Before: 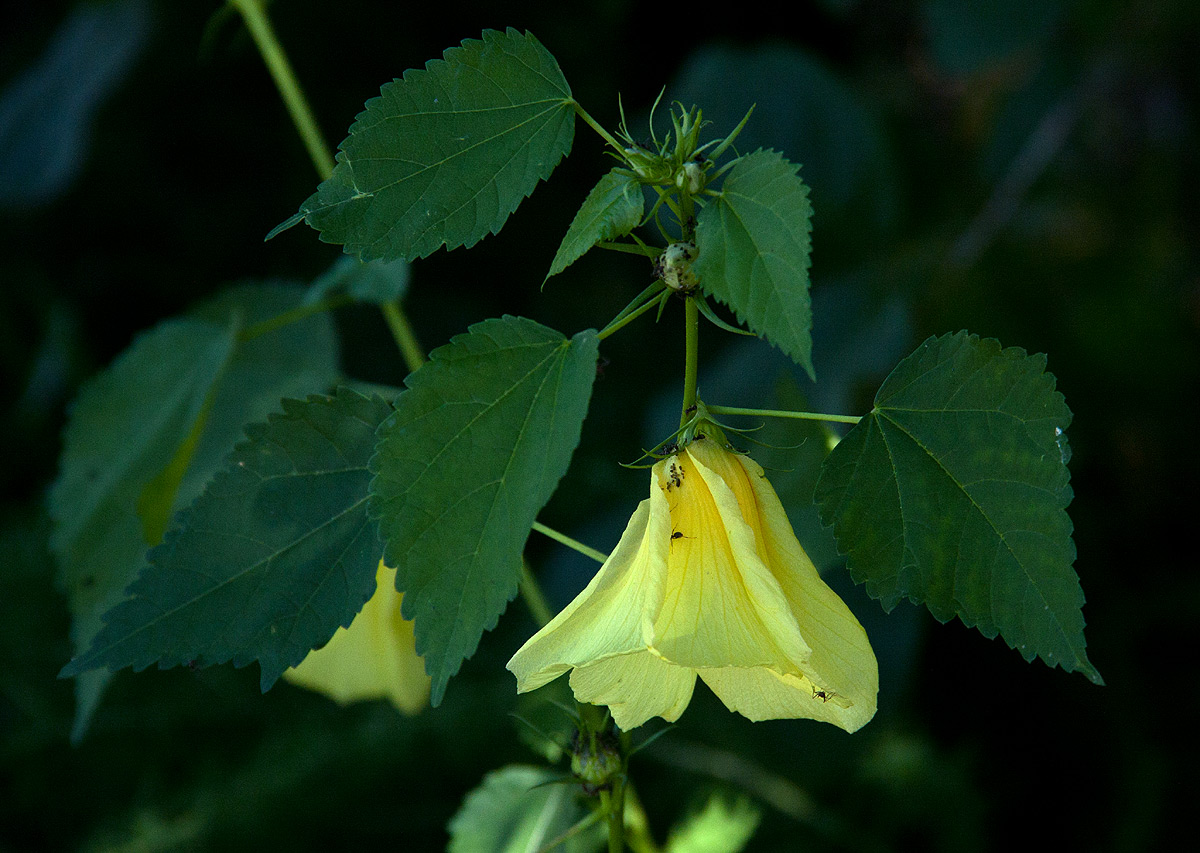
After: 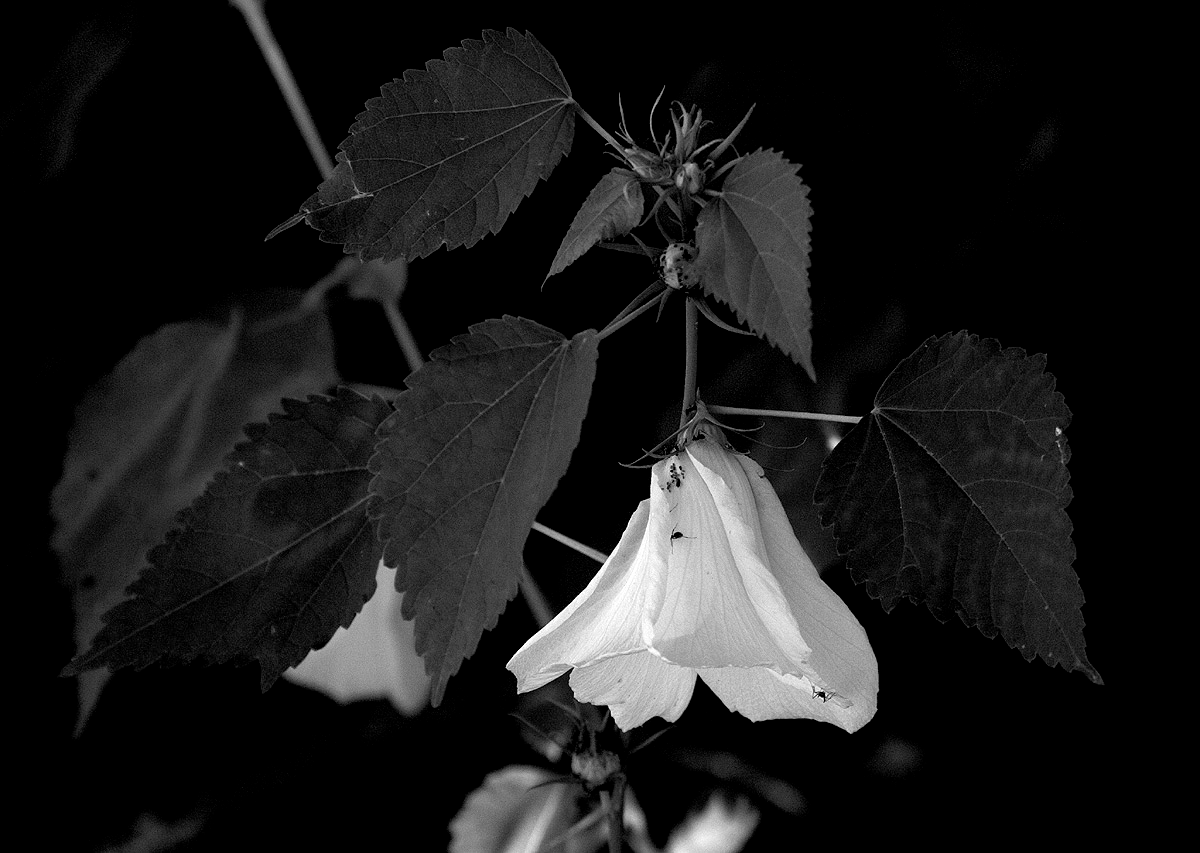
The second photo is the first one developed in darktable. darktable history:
color balance rgb: shadows lift › luminance -9.41%, highlights gain › luminance 17.6%, global offset › luminance -1.45%, perceptual saturation grading › highlights -17.77%, perceptual saturation grading › mid-tones 33.1%, perceptual saturation grading › shadows 50.52%, global vibrance 24.22%
exposure: black level correction 0.005, exposure 0.001 EV, compensate highlight preservation false
monochrome: on, module defaults
